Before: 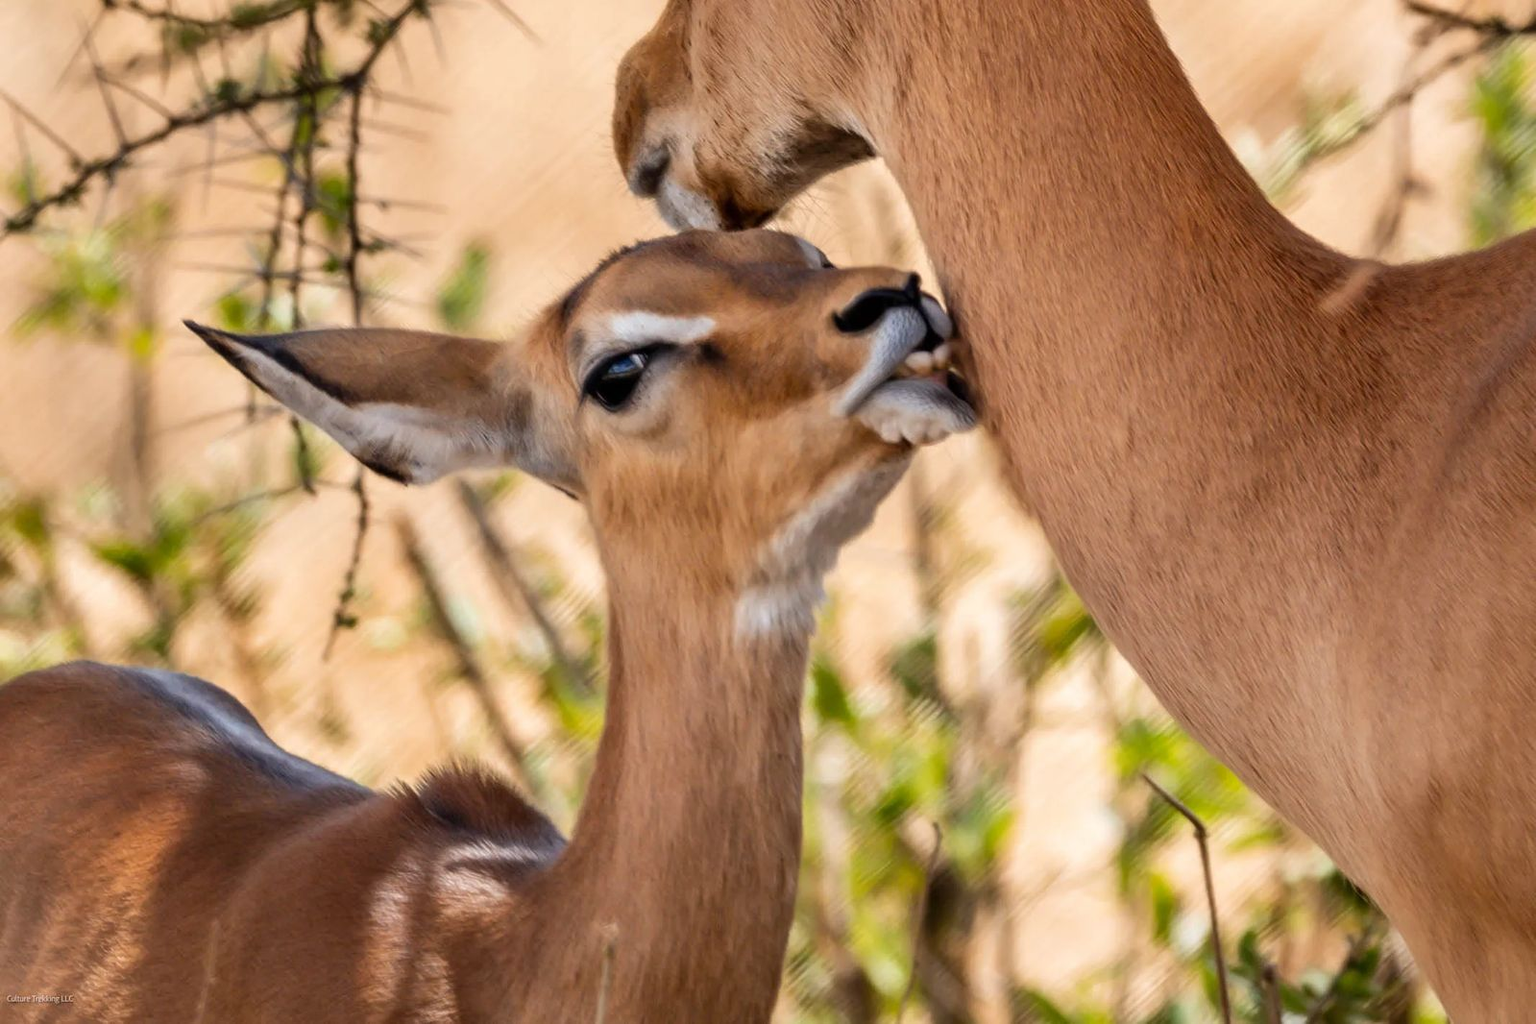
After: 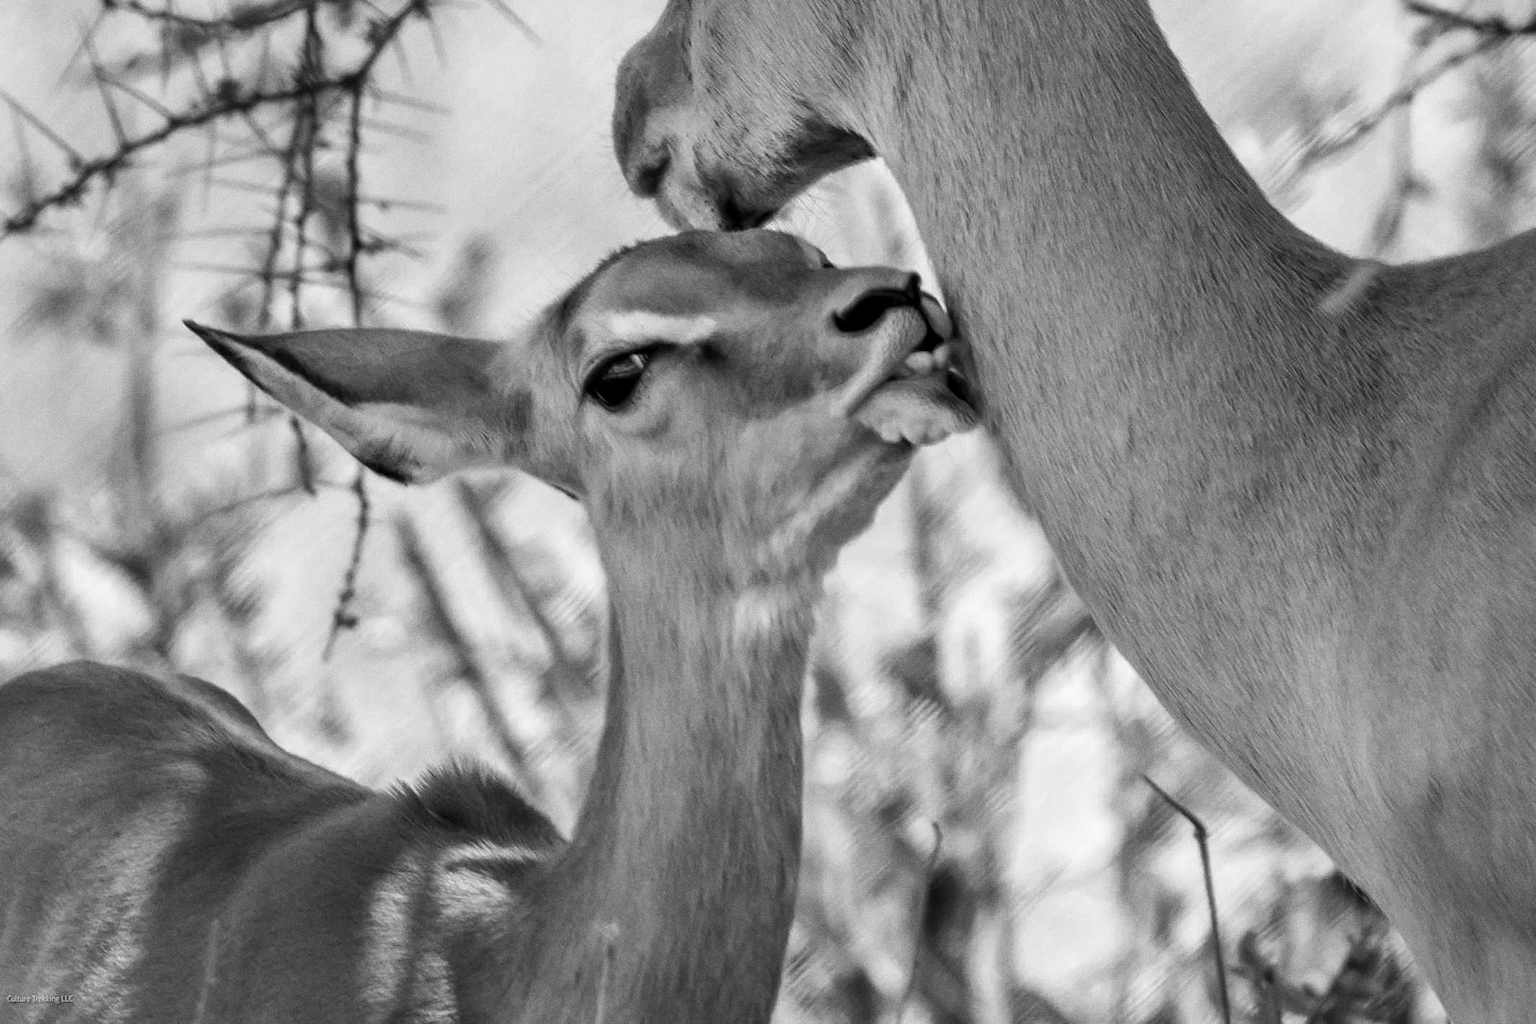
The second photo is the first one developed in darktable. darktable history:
local contrast: mode bilateral grid, contrast 20, coarseness 50, detail 120%, midtone range 0.2
monochrome: a 32, b 64, size 2.3
color correction: highlights a* -1.43, highlights b* 10.12, shadows a* 0.395, shadows b* 19.35
grain: coarseness 0.09 ISO
